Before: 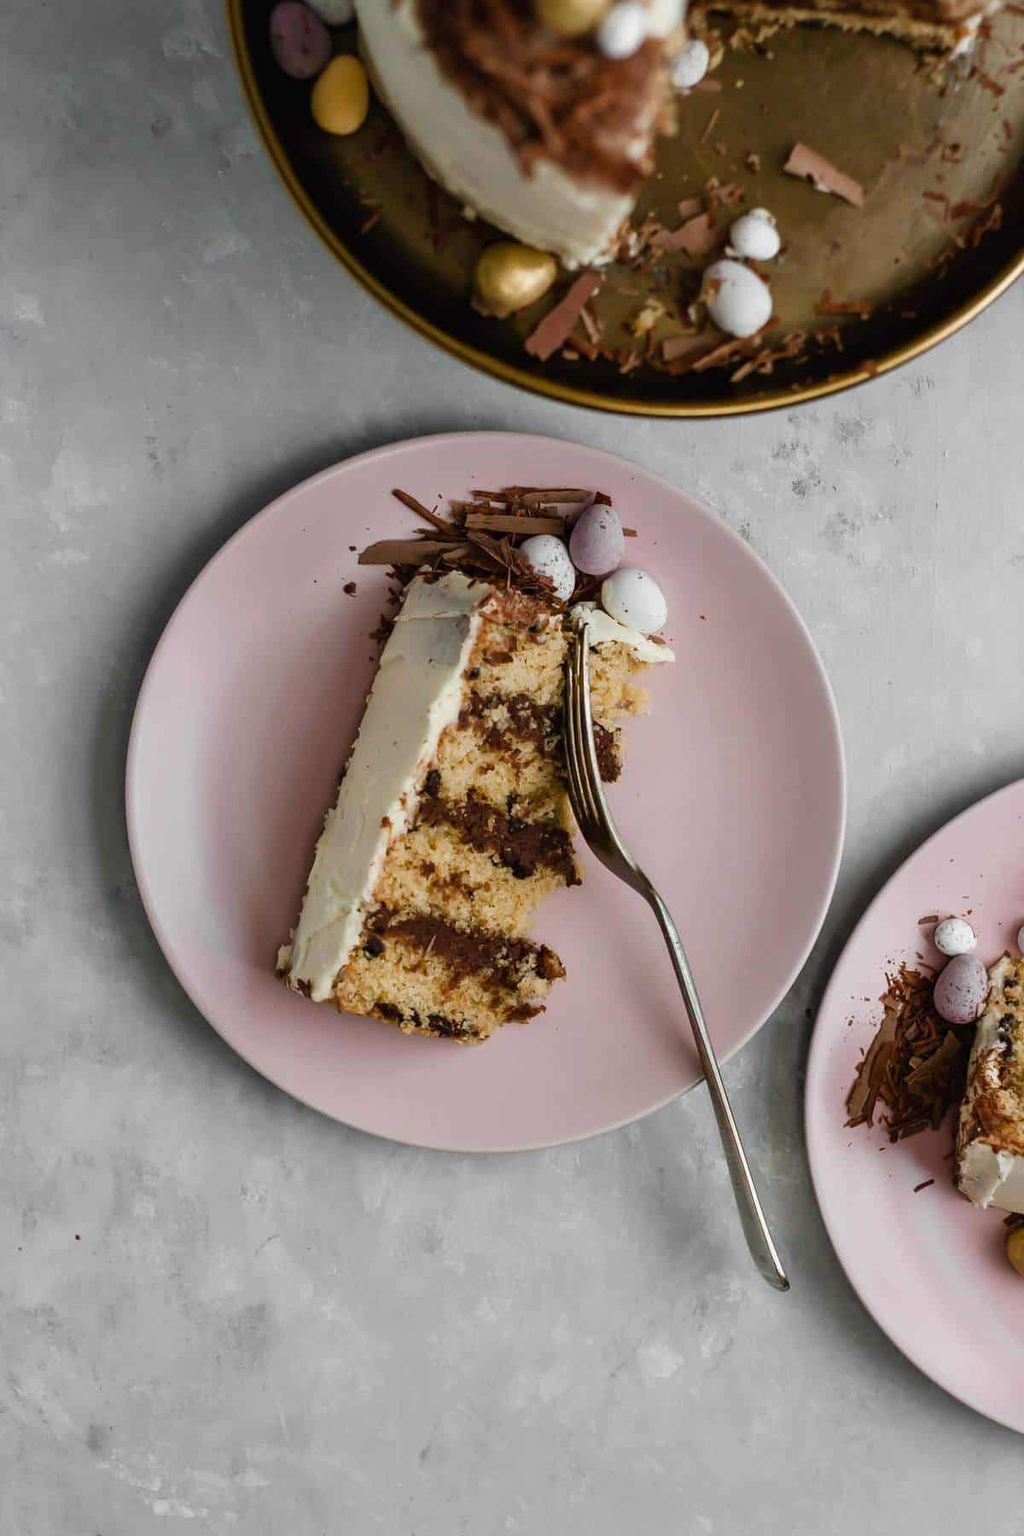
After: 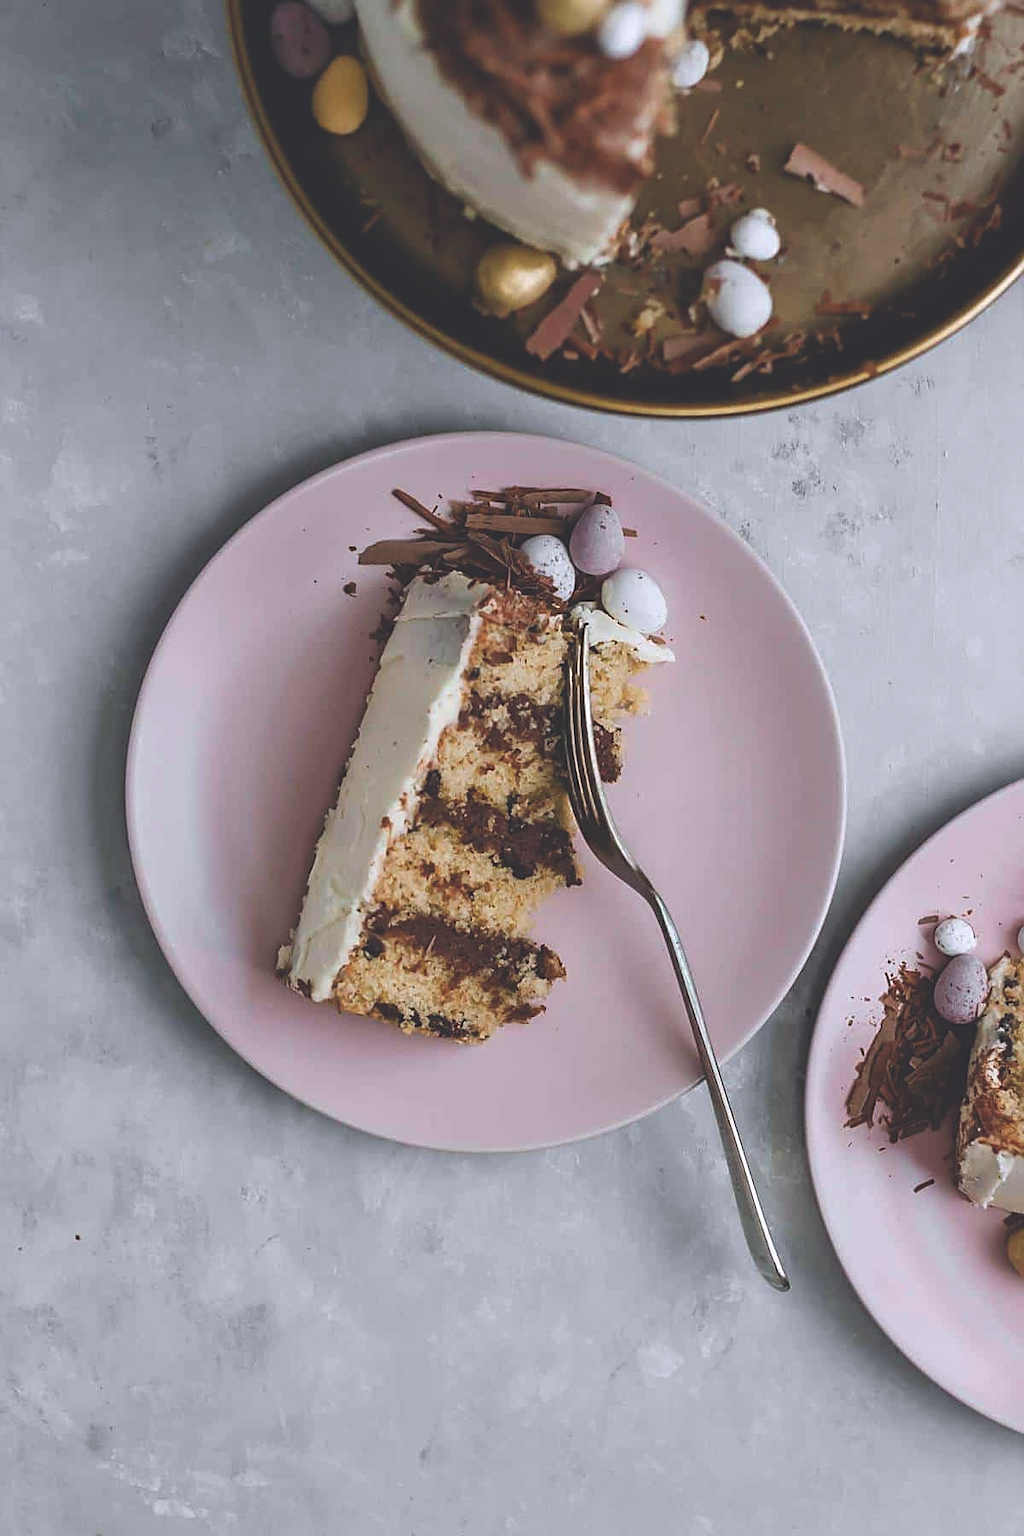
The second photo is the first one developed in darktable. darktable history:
exposure: black level correction -0.028, compensate highlight preservation false
sharpen: on, module defaults
color calibration: illuminant as shot in camera, x 0.358, y 0.373, temperature 4628.91 K
